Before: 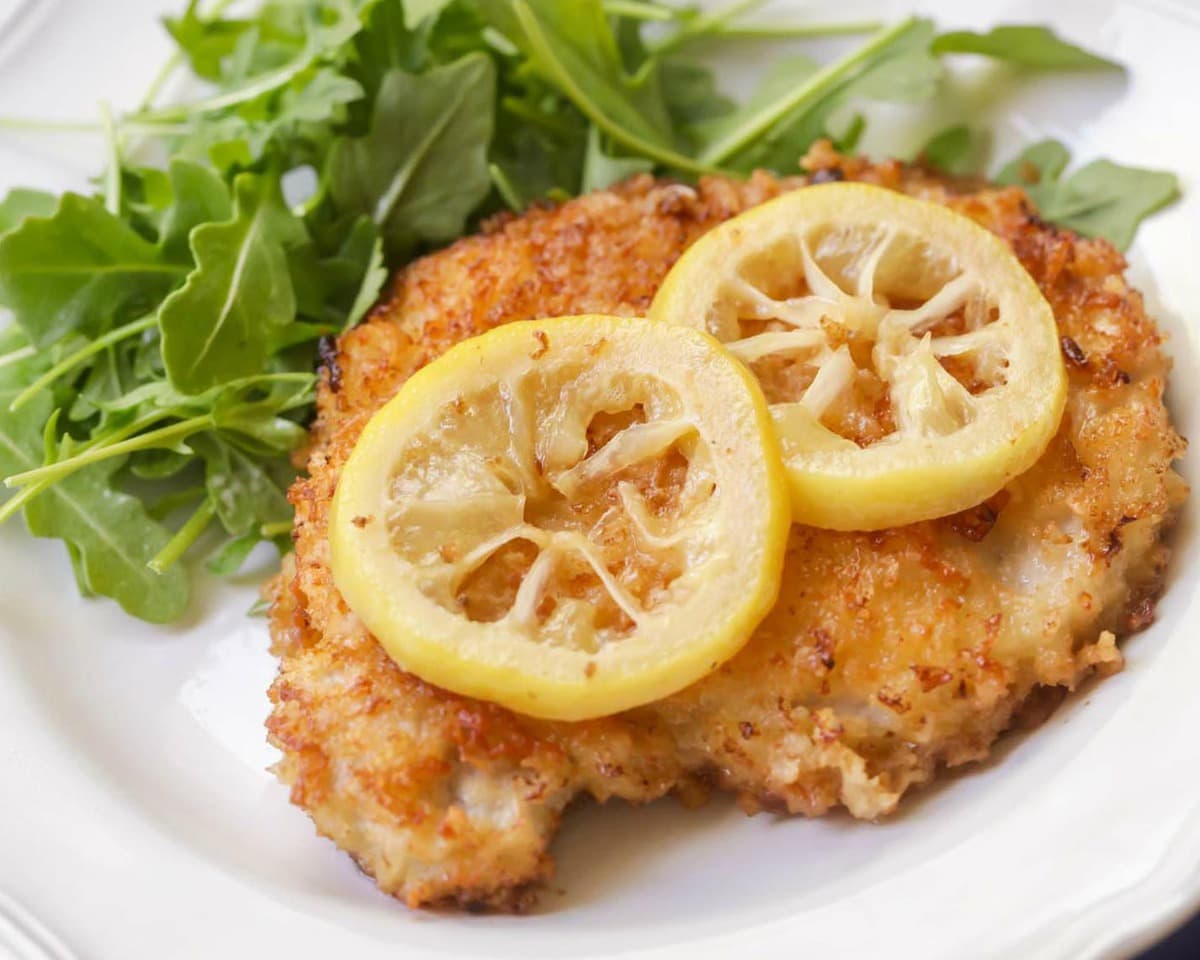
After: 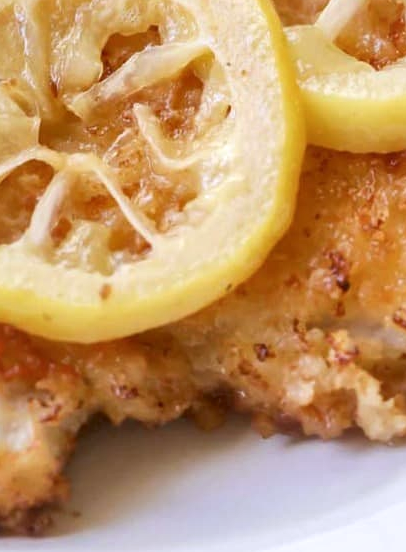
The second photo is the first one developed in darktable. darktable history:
local contrast: mode bilateral grid, contrast 20, coarseness 50, detail 140%, midtone range 0.2
color calibration: illuminant as shot in camera, x 0.358, y 0.373, temperature 4628.91 K
crop: left 40.449%, top 39.431%, right 25.689%, bottom 3.047%
